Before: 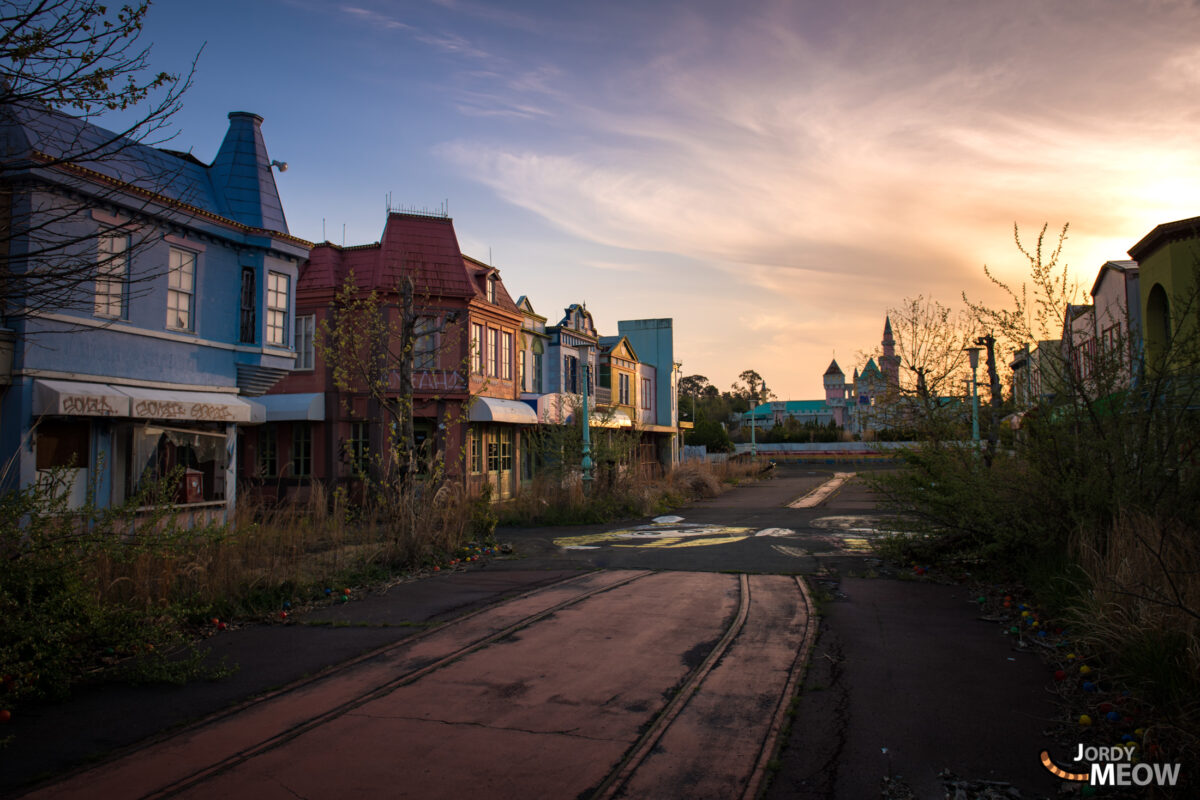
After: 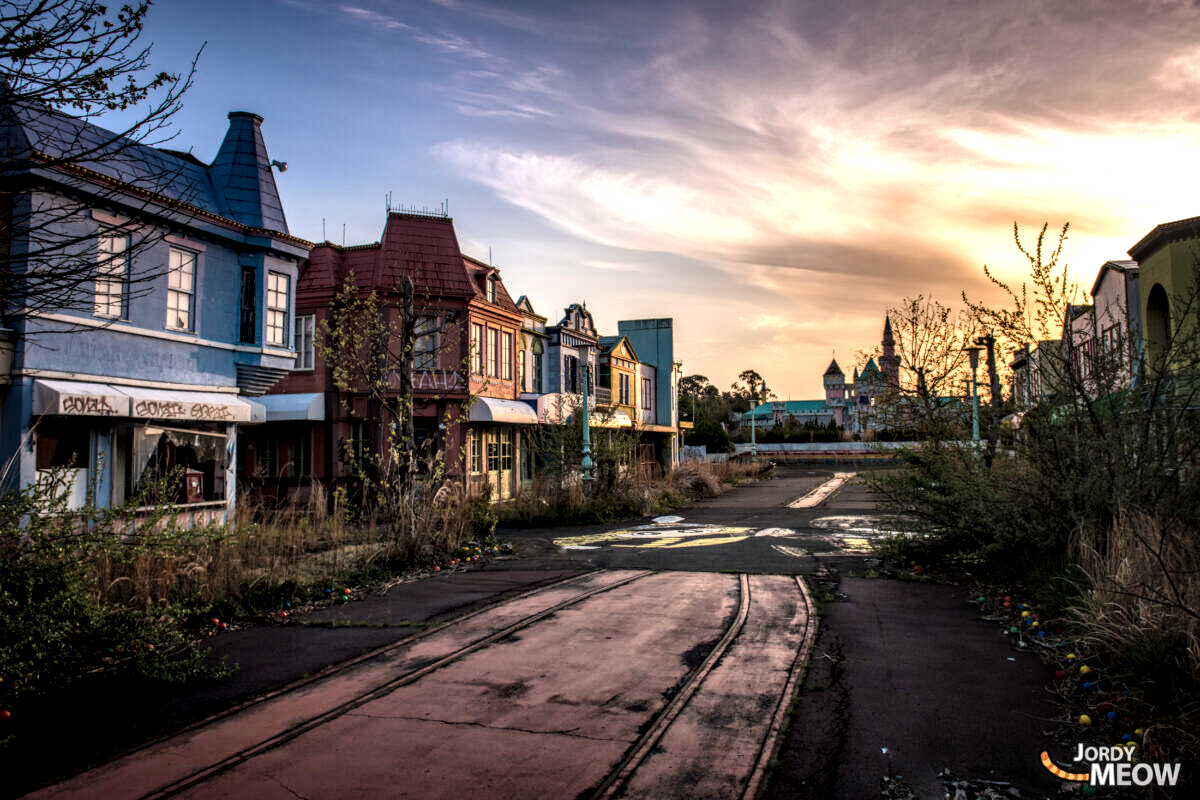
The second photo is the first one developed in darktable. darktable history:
shadows and highlights: shadows 53, soften with gaussian
local contrast: highlights 12%, shadows 38%, detail 183%, midtone range 0.471
tone equalizer: -8 EV -0.417 EV, -7 EV -0.389 EV, -6 EV -0.333 EV, -5 EV -0.222 EV, -3 EV 0.222 EV, -2 EV 0.333 EV, -1 EV 0.389 EV, +0 EV 0.417 EV, edges refinement/feathering 500, mask exposure compensation -1.57 EV, preserve details no
